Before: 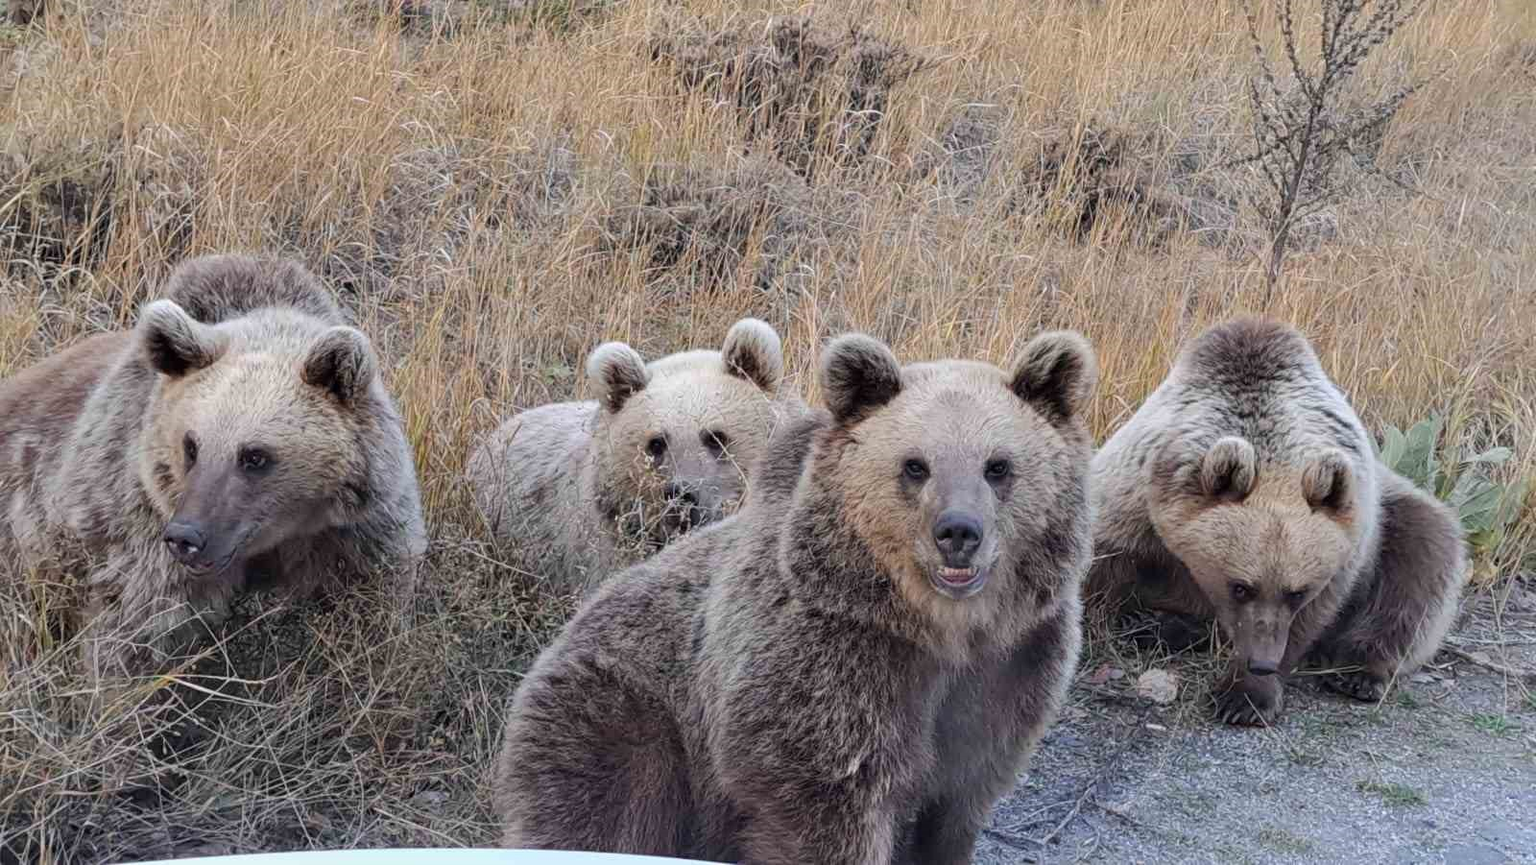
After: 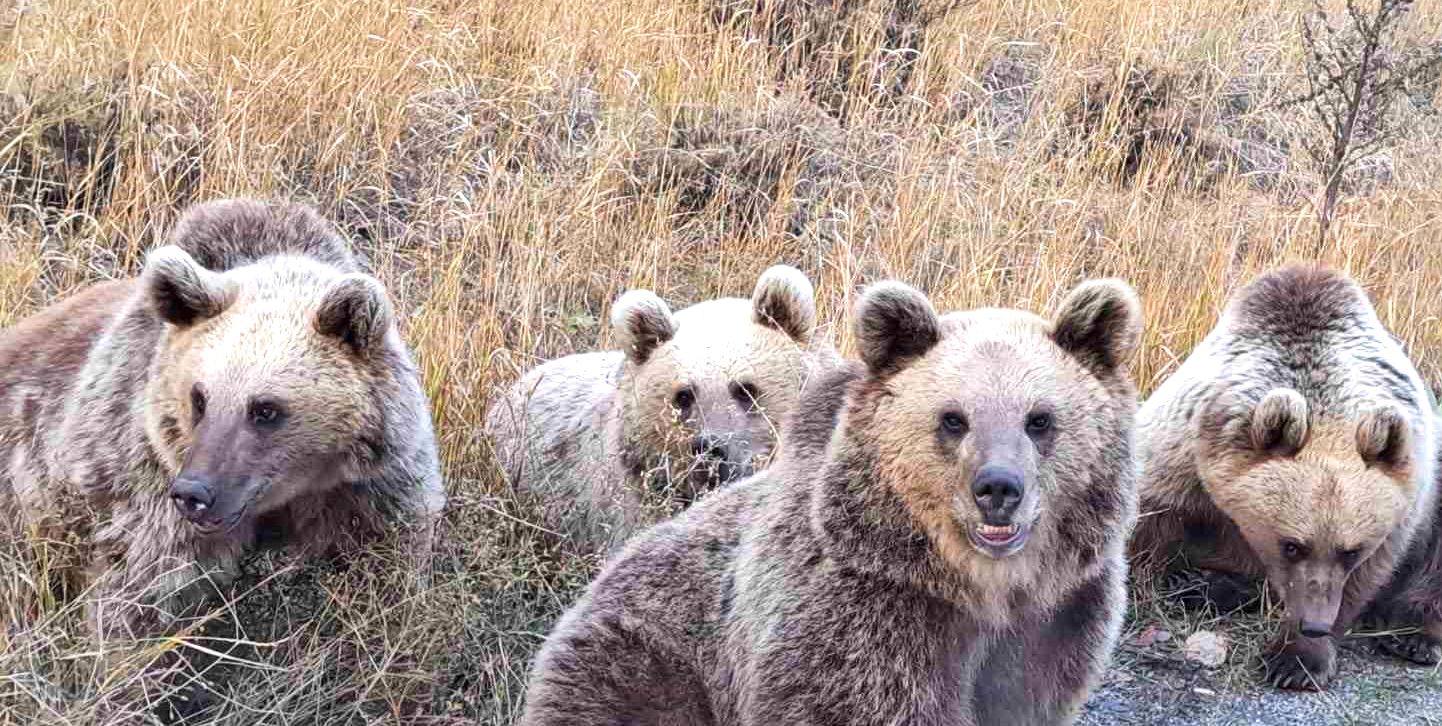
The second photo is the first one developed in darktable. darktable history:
exposure: black level correction 0, exposure 0.701 EV, compensate highlight preservation false
velvia: on, module defaults
local contrast: mode bilateral grid, contrast 20, coarseness 51, detail 141%, midtone range 0.2
crop: top 7.403%, right 9.851%, bottom 11.968%
